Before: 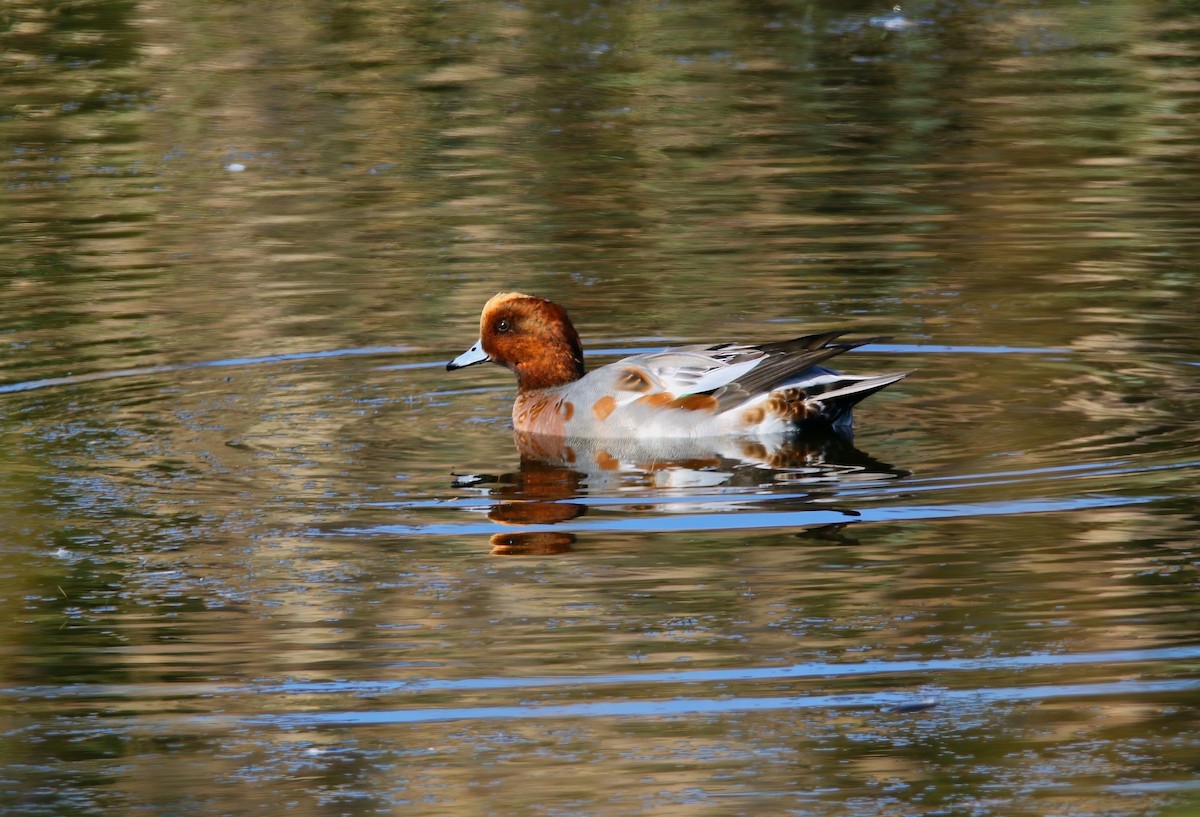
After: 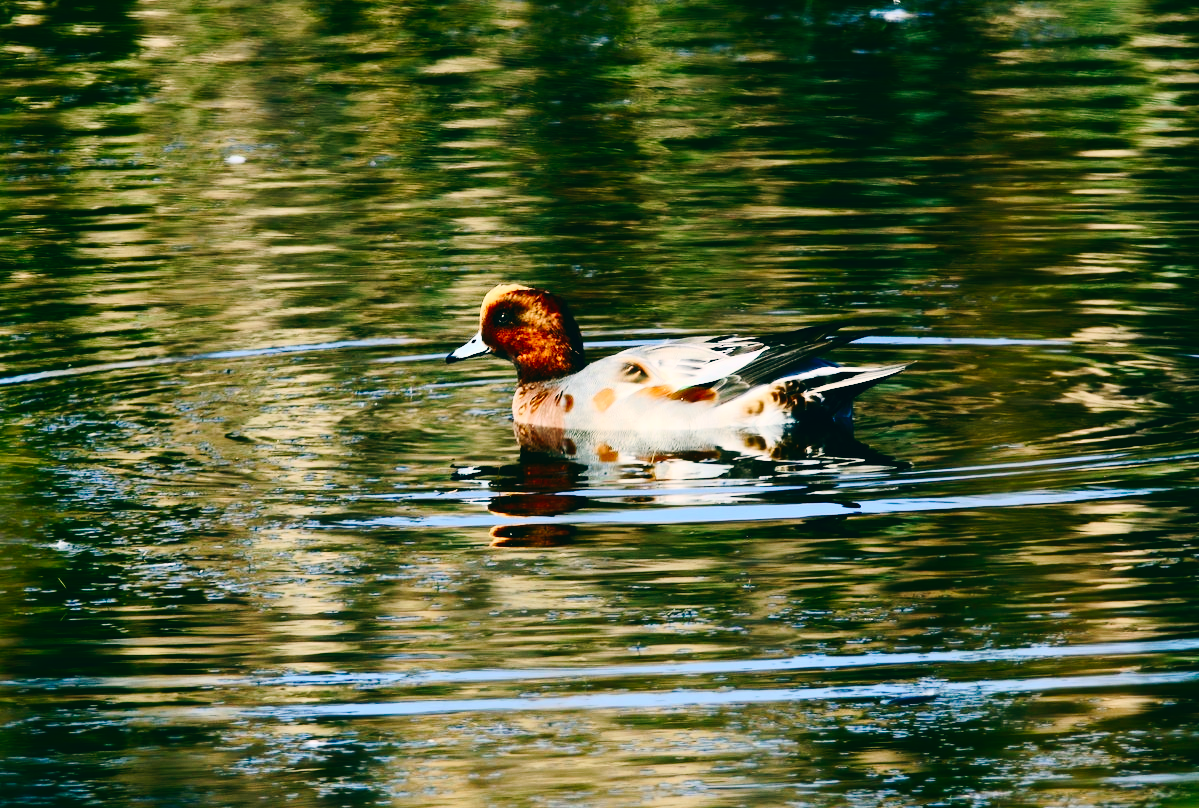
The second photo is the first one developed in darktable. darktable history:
contrast brightness saturation: contrast 0.4, brightness 0.05, saturation 0.25
crop: top 1.049%, right 0.001%
tone curve: curves: ch0 [(0, 0) (0.003, 0.013) (0.011, 0.016) (0.025, 0.021) (0.044, 0.029) (0.069, 0.039) (0.1, 0.056) (0.136, 0.085) (0.177, 0.14) (0.224, 0.201) (0.277, 0.28) (0.335, 0.372) (0.399, 0.475) (0.468, 0.567) (0.543, 0.643) (0.623, 0.722) (0.709, 0.801) (0.801, 0.859) (0.898, 0.927) (1, 1)], preserve colors none
color balance: lift [1.005, 0.99, 1.007, 1.01], gamma [1, 0.979, 1.011, 1.021], gain [0.923, 1.098, 1.025, 0.902], input saturation 90.45%, contrast 7.73%, output saturation 105.91%
